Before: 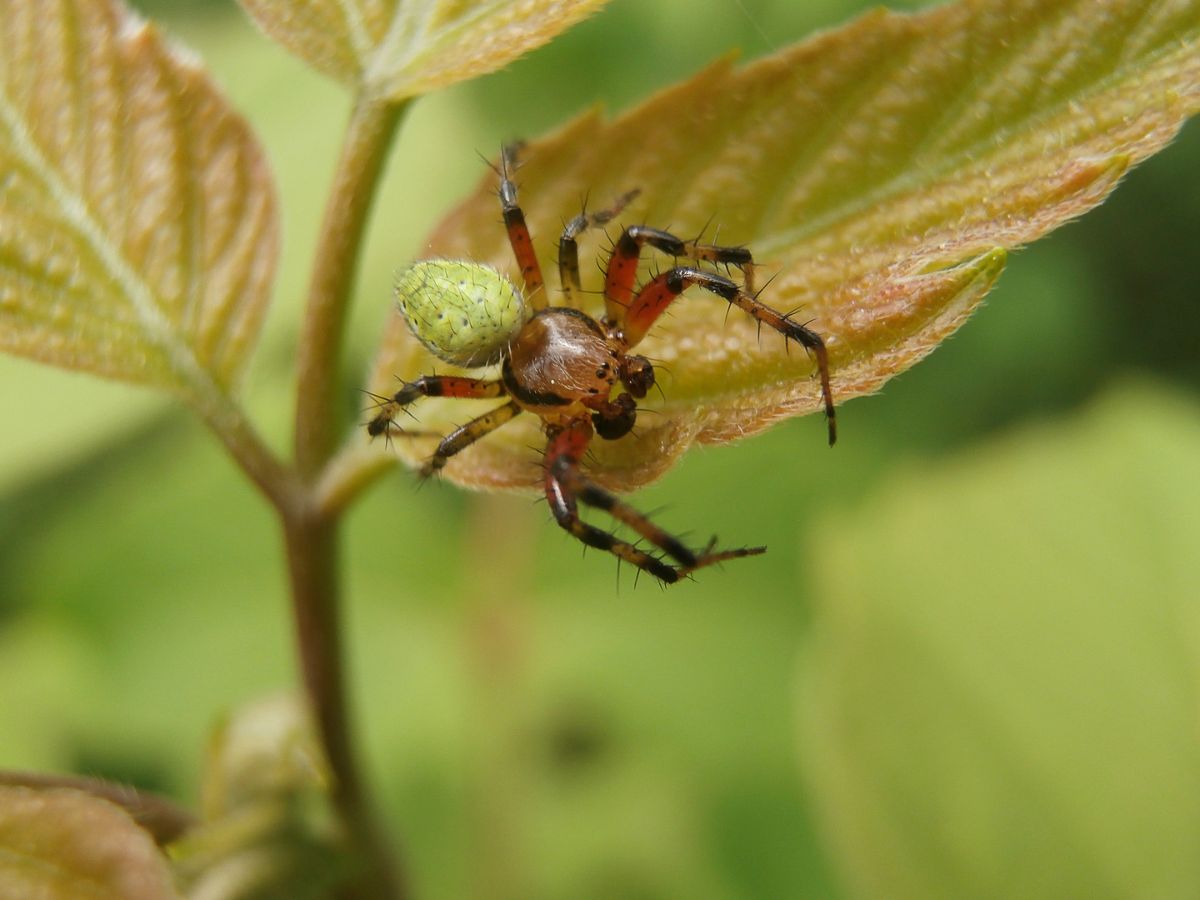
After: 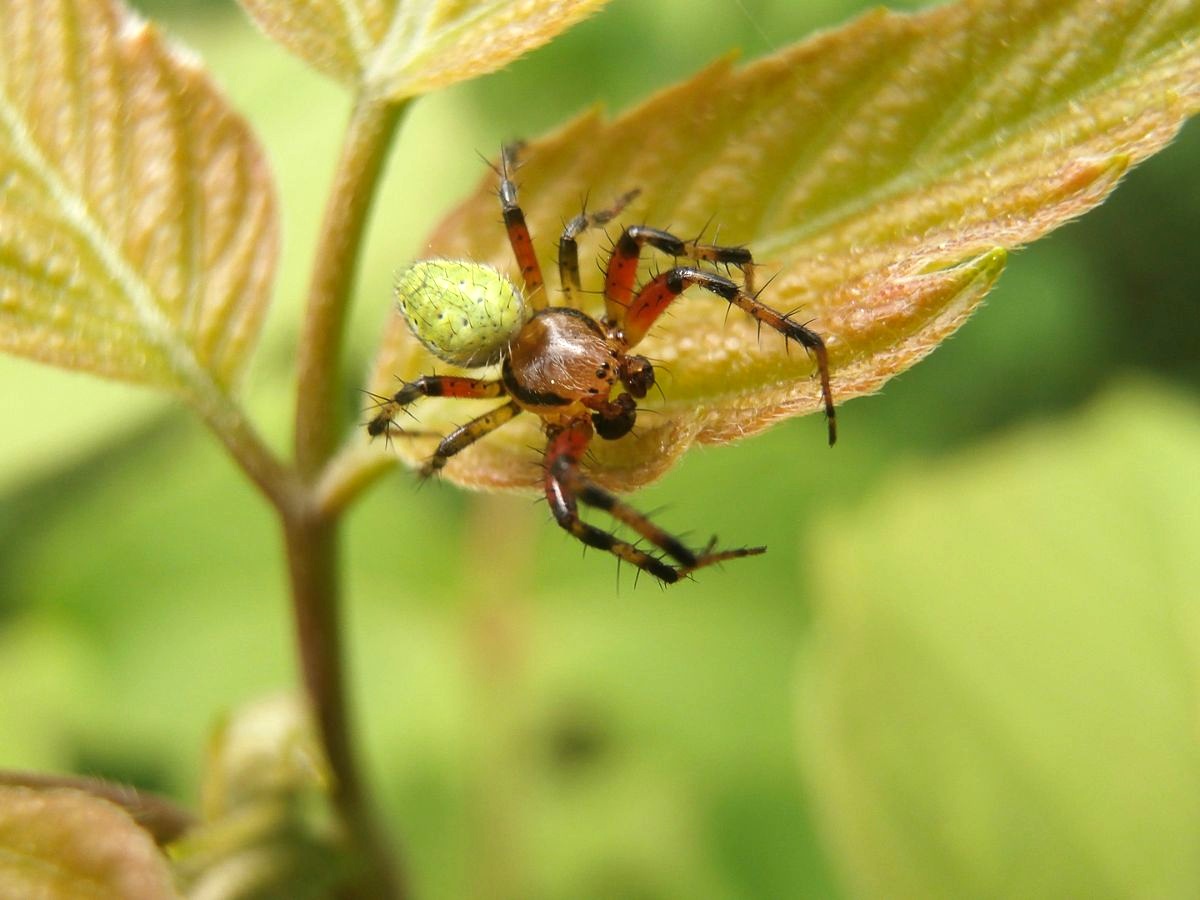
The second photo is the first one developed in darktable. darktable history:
levels: white 90.73%, levels [0, 0.43, 0.859]
